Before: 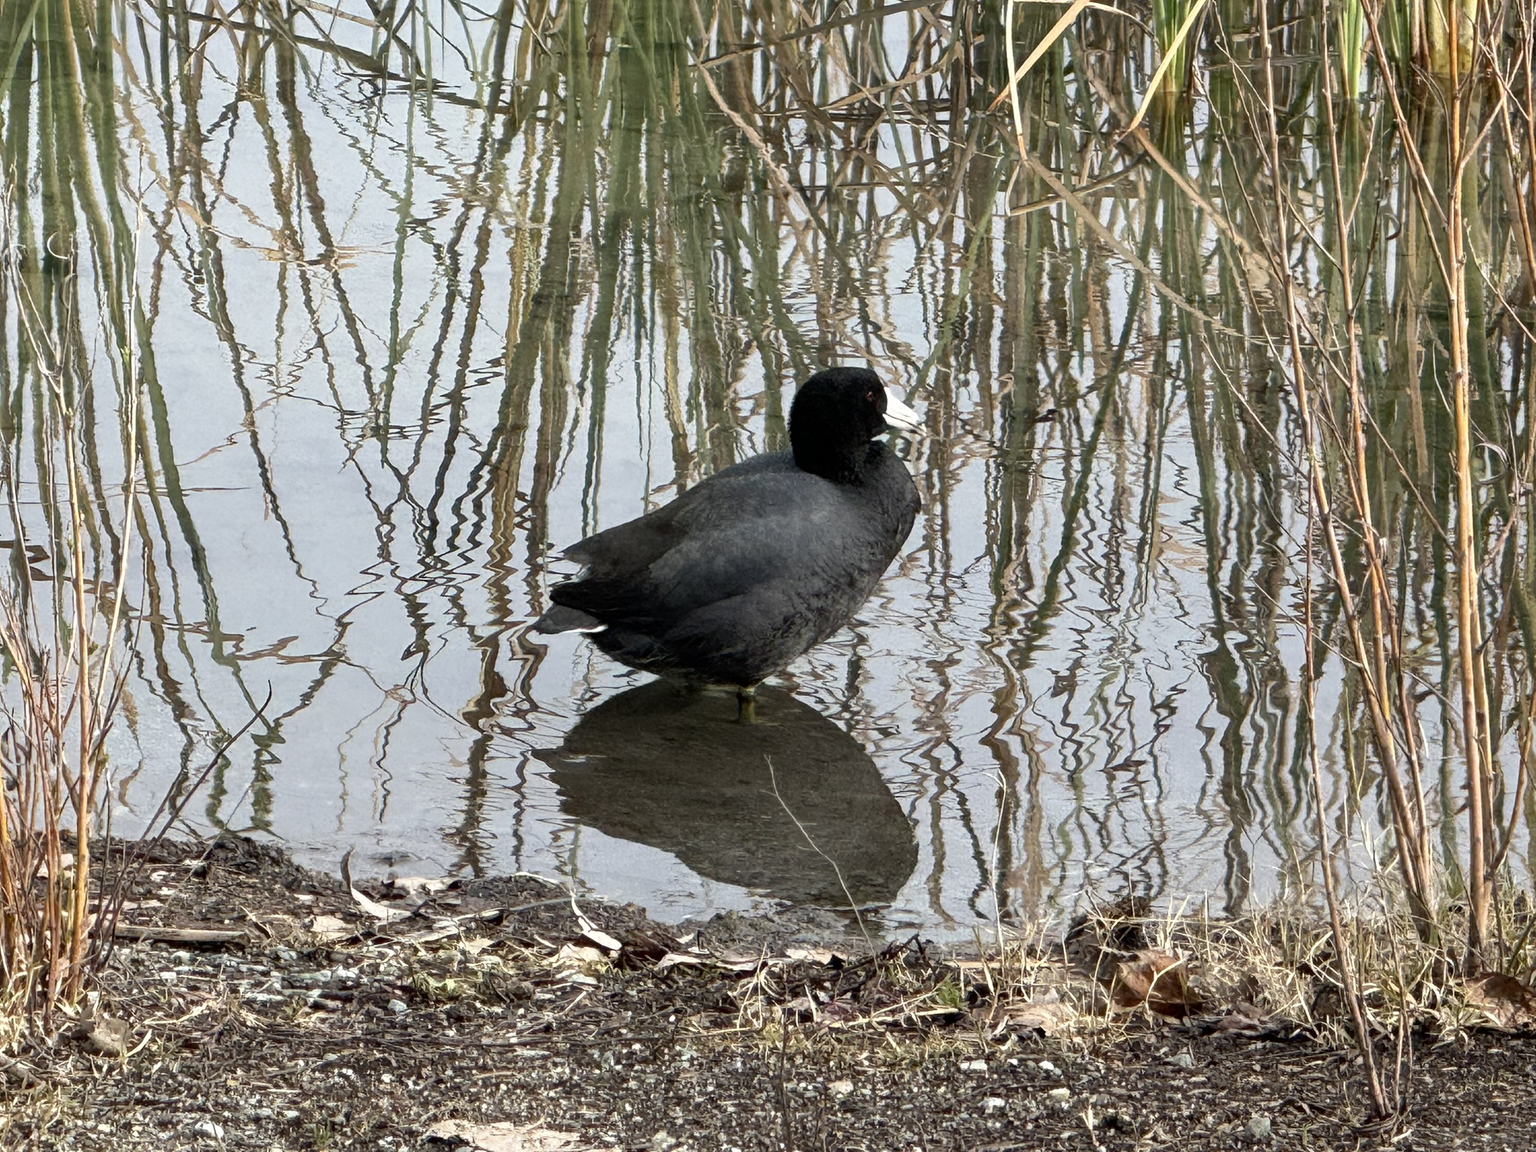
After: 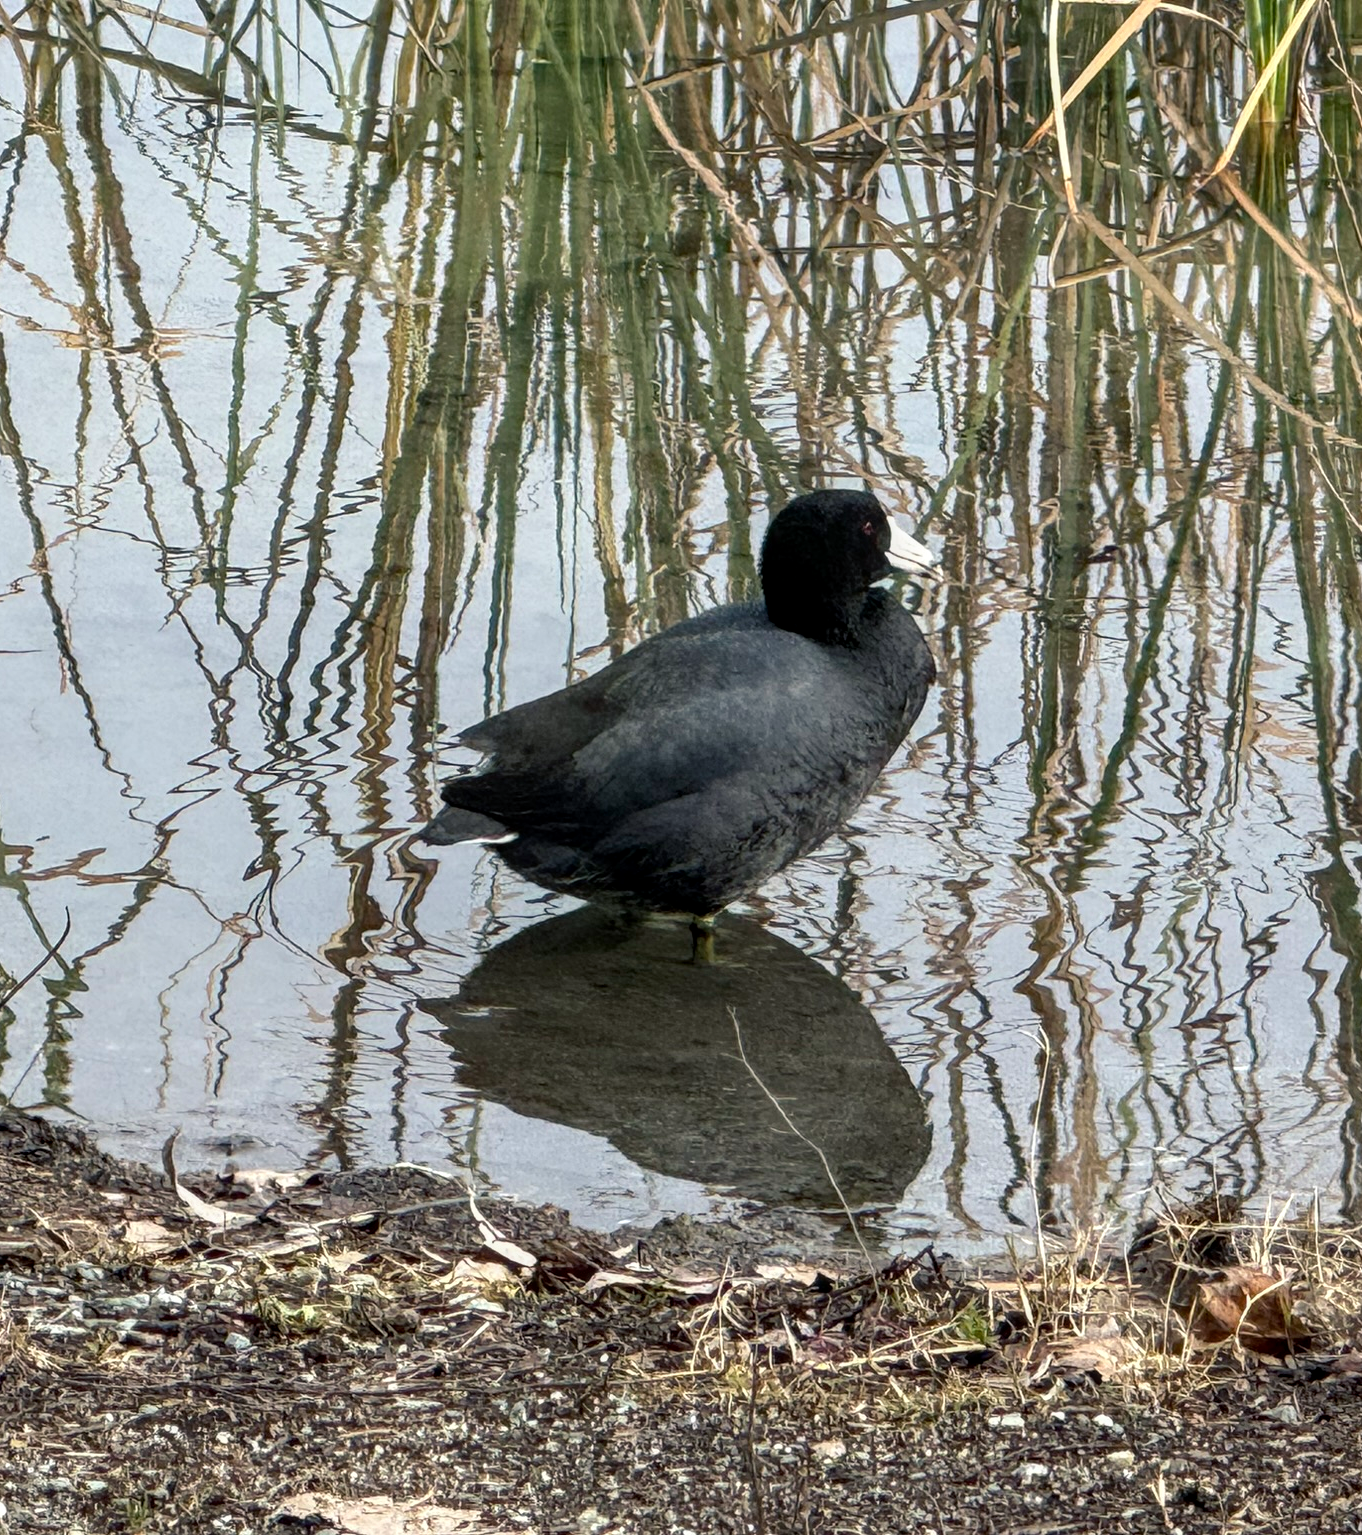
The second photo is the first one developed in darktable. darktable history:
color balance rgb: shadows lift › chroma 3.22%, shadows lift › hue 242.82°, perceptual saturation grading › global saturation -0.083%, global vibrance 20%
crop and rotate: left 14.305%, right 19.18%
local contrast: on, module defaults
exposure: compensate highlight preservation false
